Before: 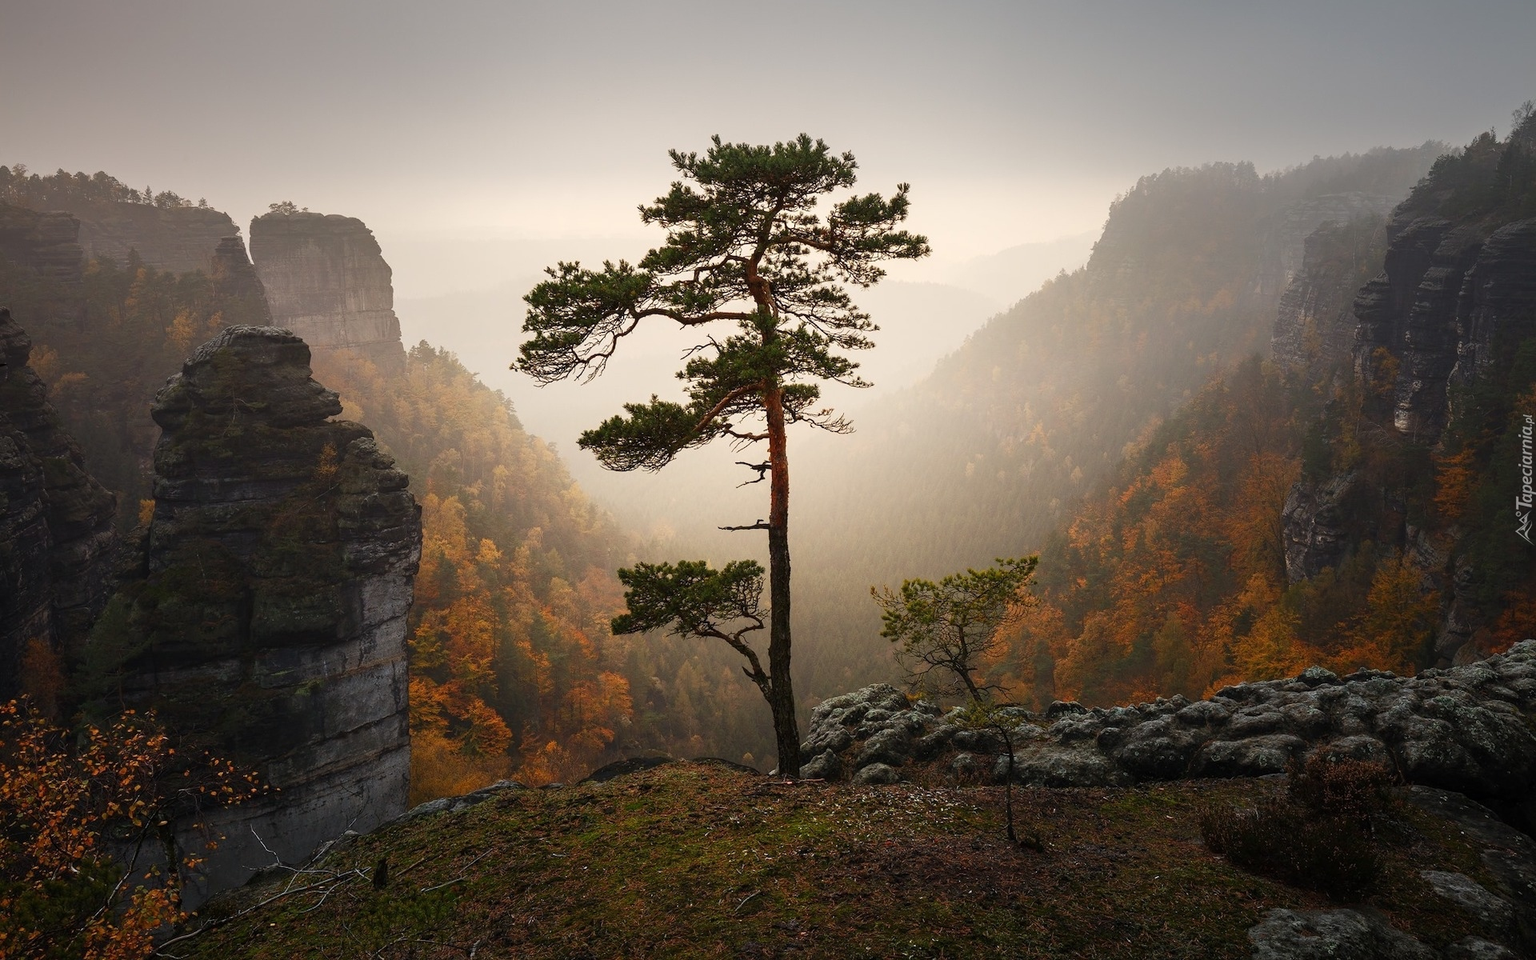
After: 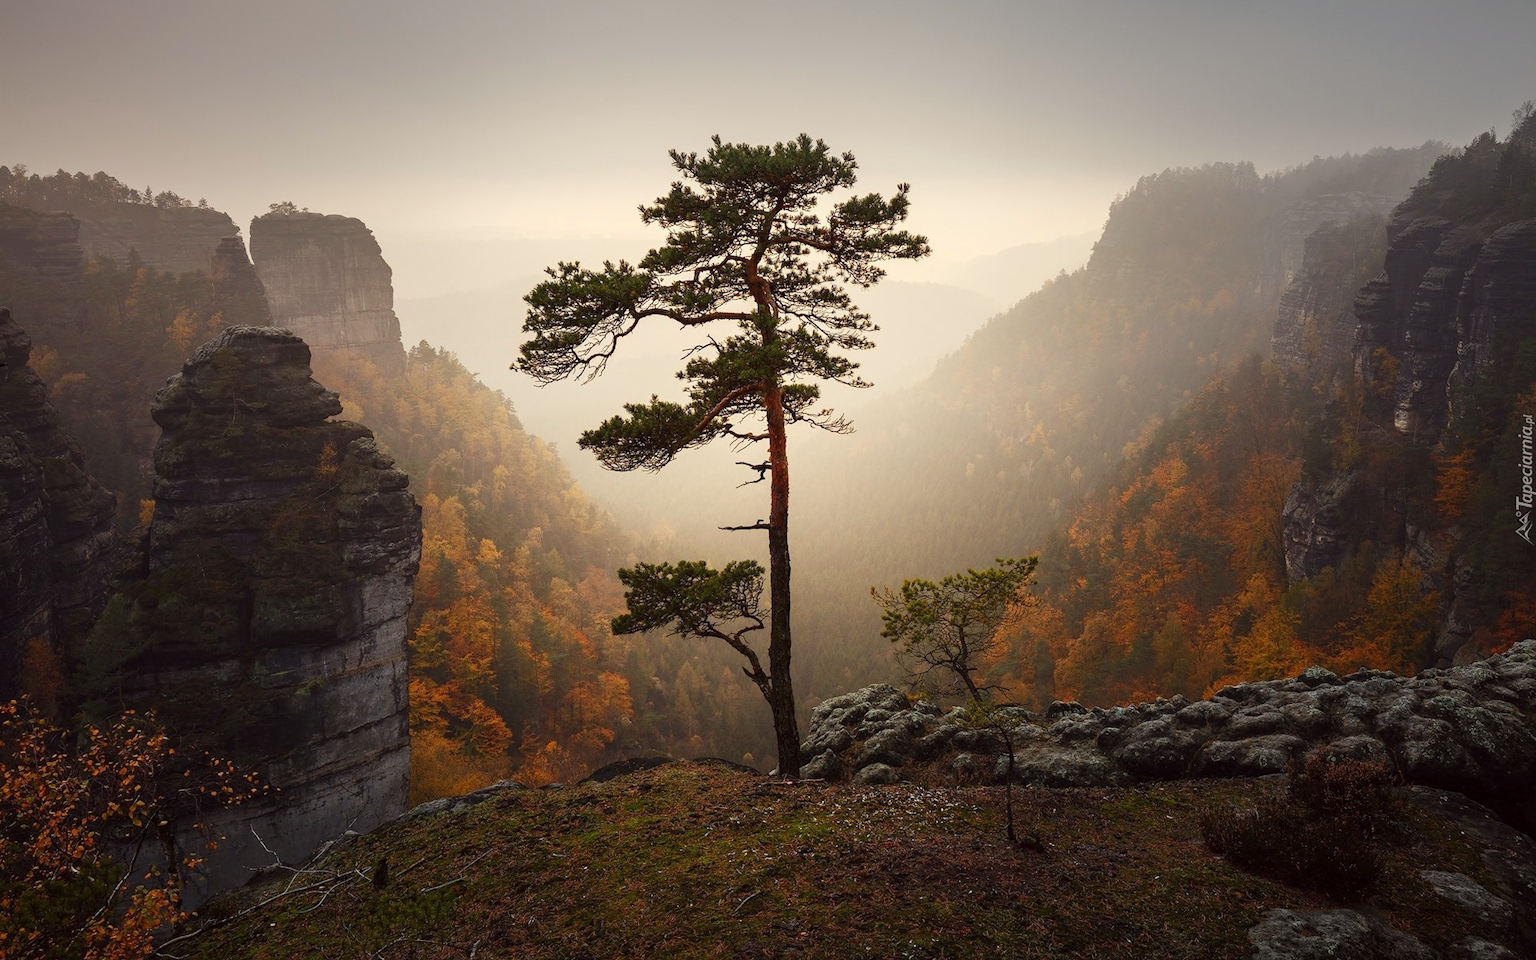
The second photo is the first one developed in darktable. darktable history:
color correction: highlights a* -0.987, highlights b* 4.6, shadows a* 3.58
